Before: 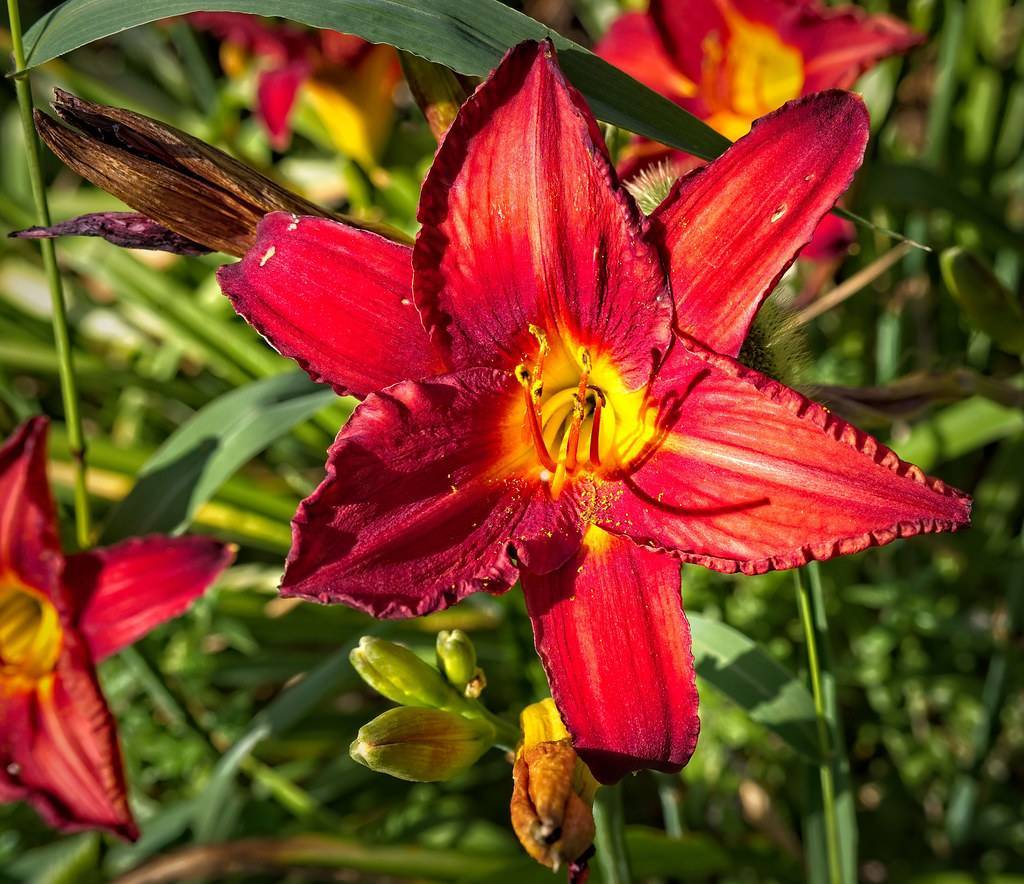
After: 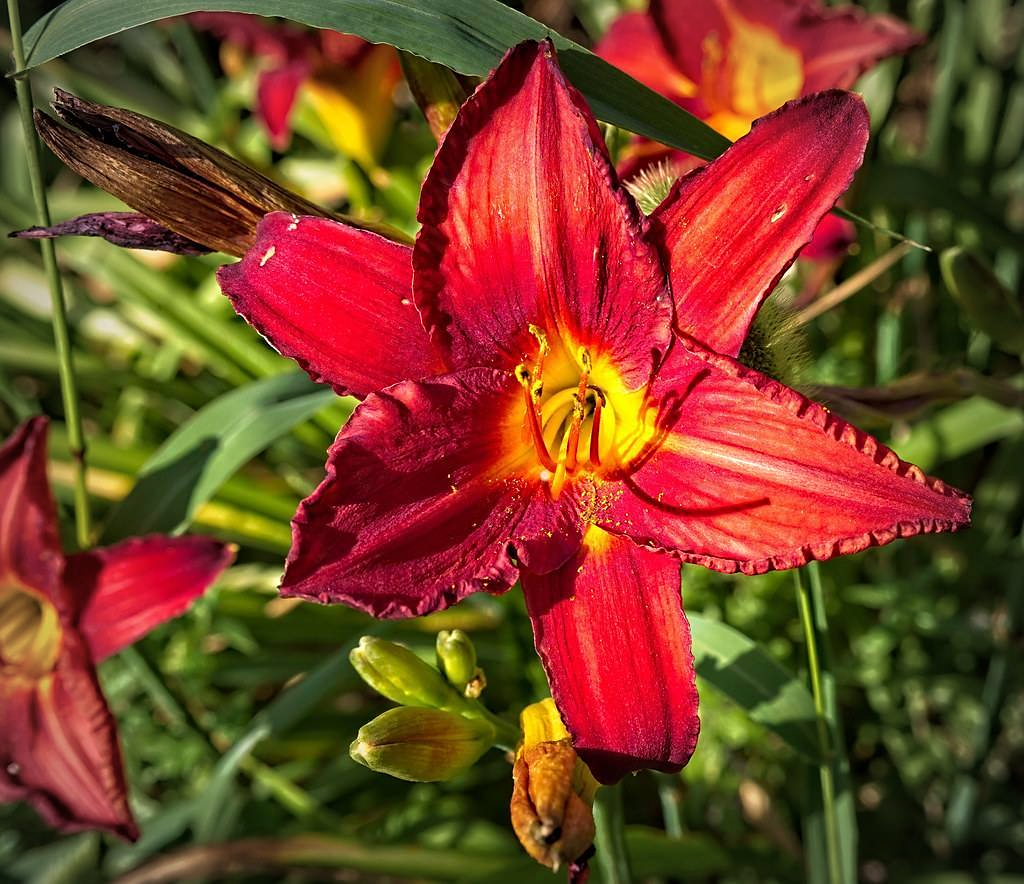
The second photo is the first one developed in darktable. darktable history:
sharpen: amount 0.215
vignetting: fall-off start 74.48%, fall-off radius 66.25%, brightness -0.275
velvia: on, module defaults
